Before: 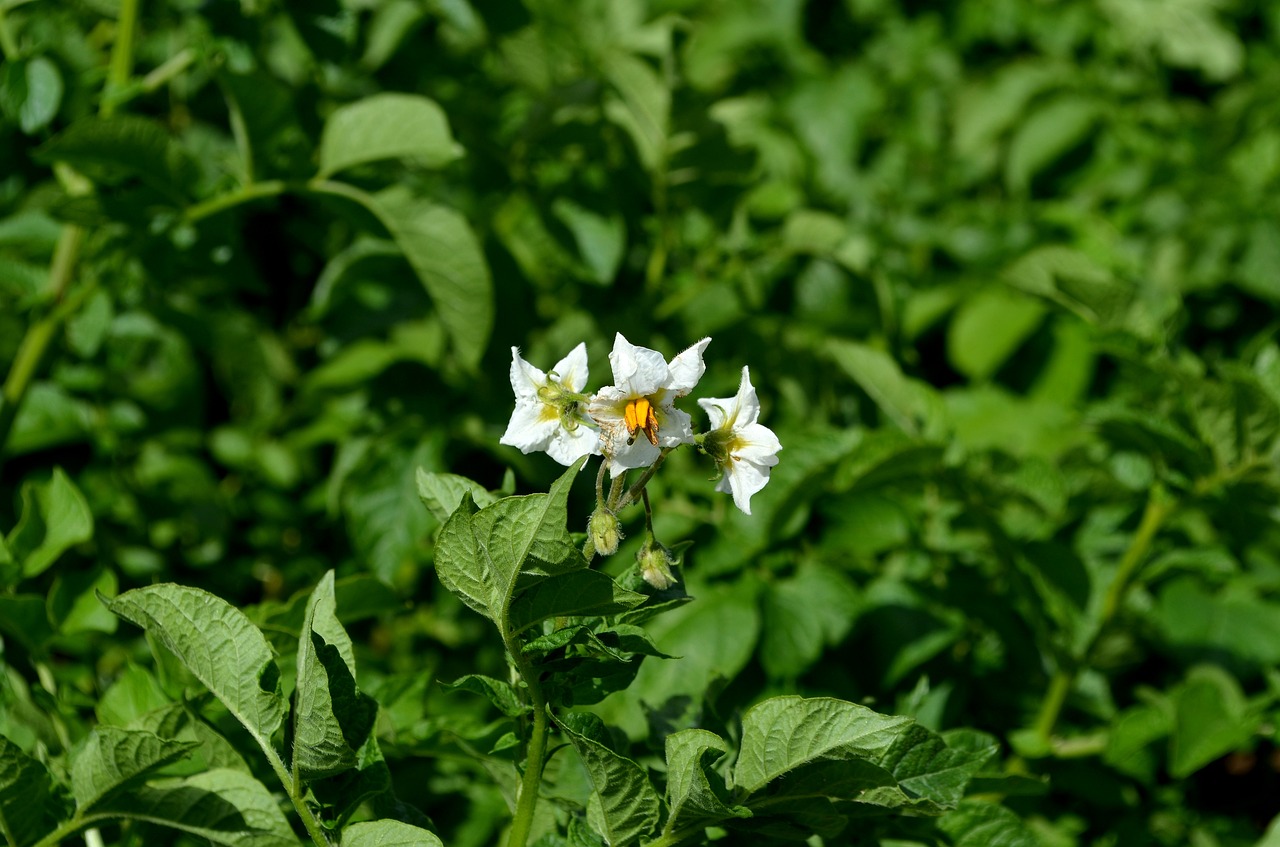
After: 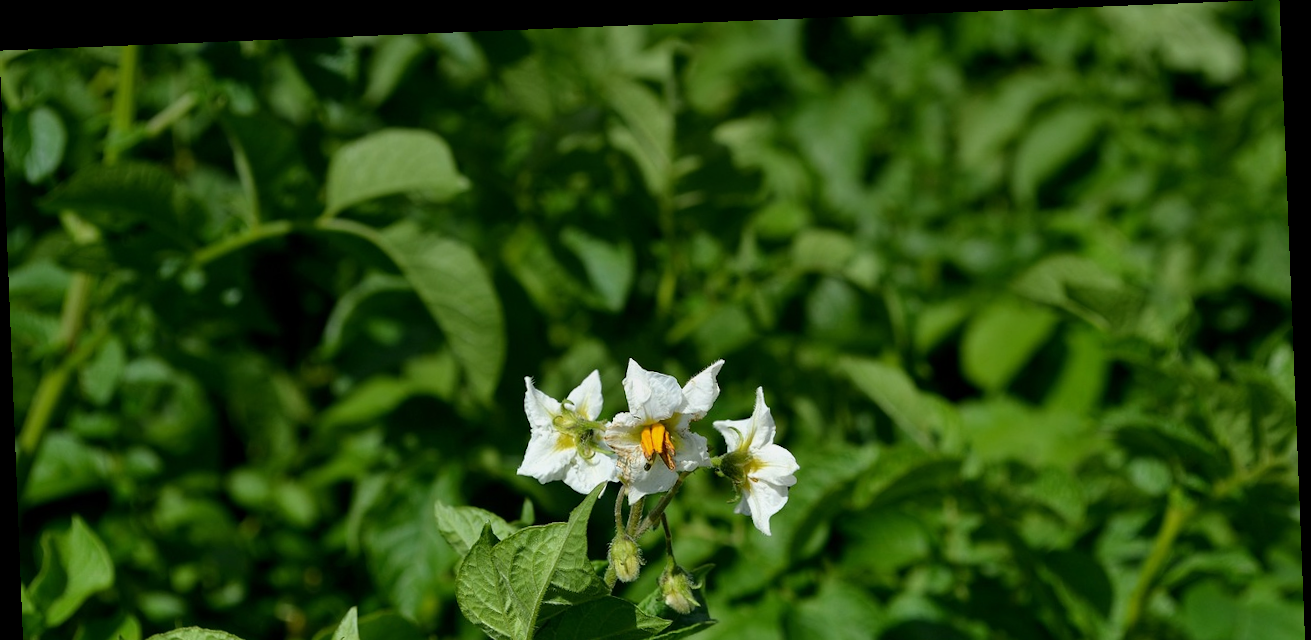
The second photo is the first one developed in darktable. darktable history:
graduated density: on, module defaults
crop: bottom 28.576%
rotate and perspective: rotation -2.29°, automatic cropping off
